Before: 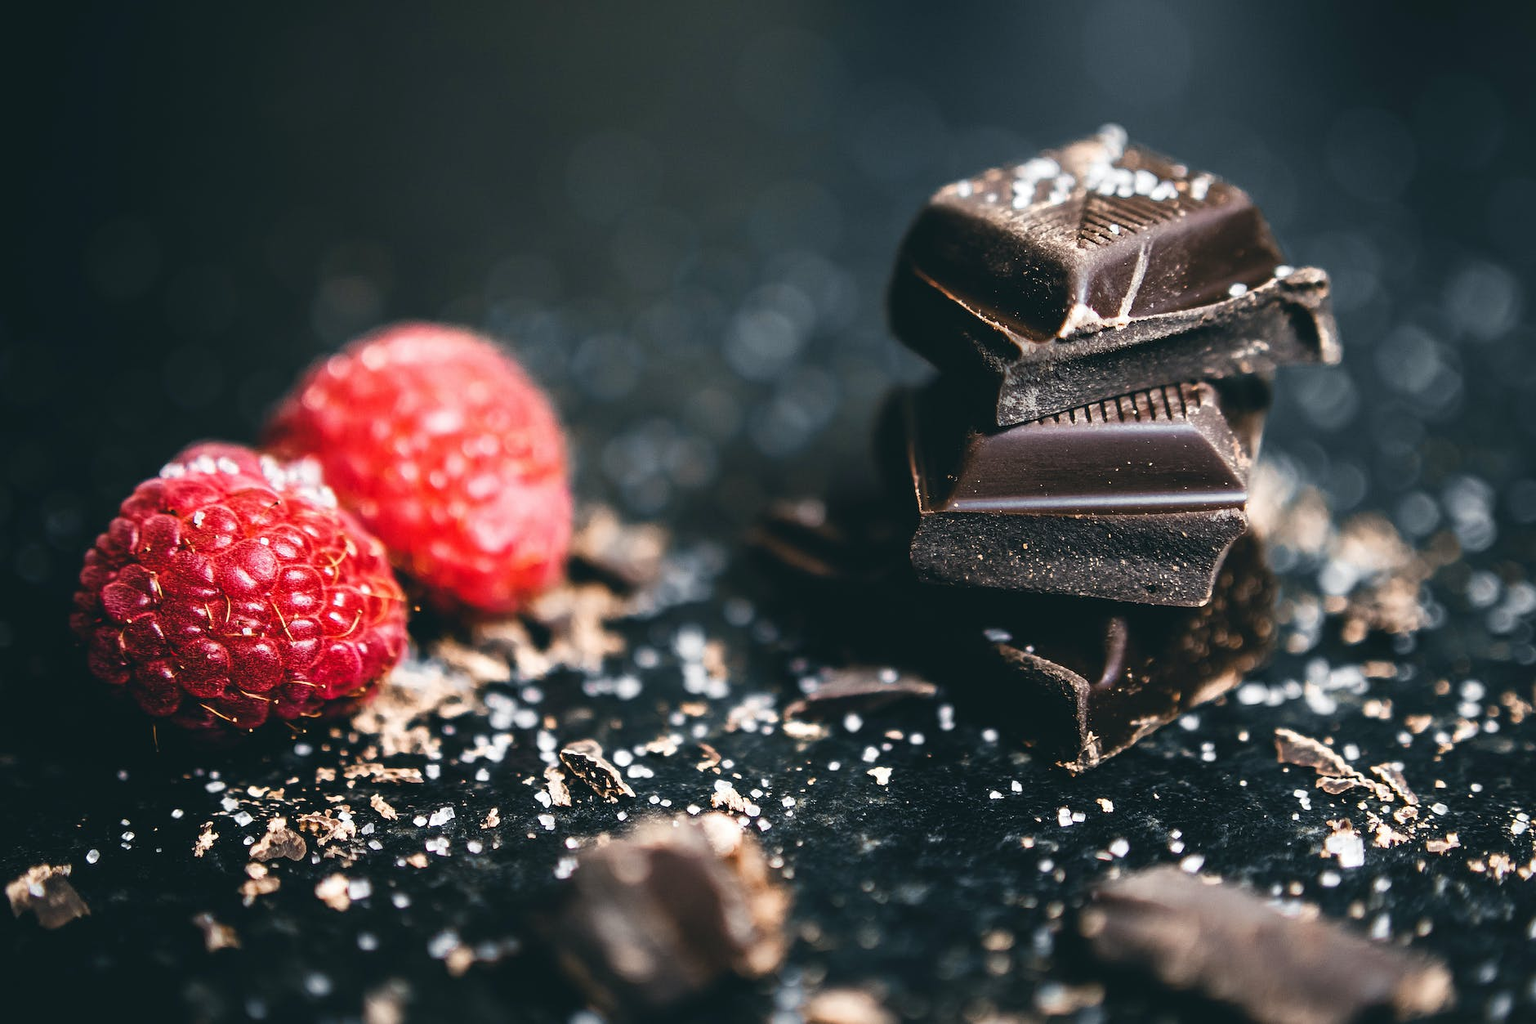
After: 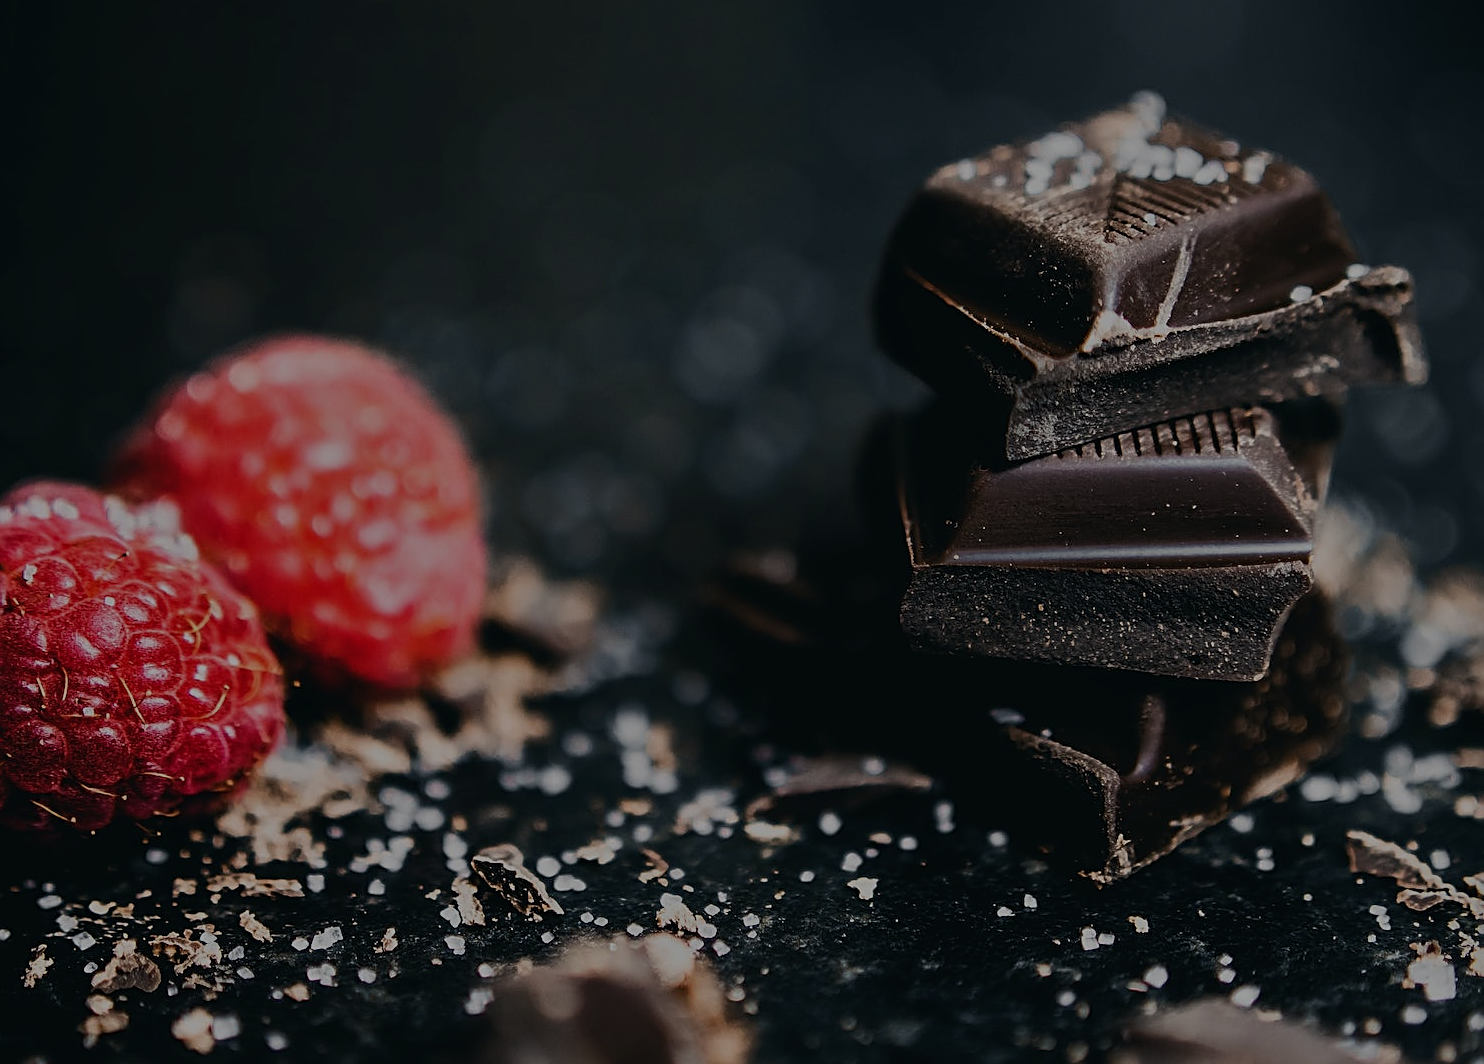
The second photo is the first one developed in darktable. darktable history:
sharpen: on, module defaults
crop: left 11.436%, top 4.879%, right 9.588%, bottom 10.195%
tone equalizer: -8 EV -1.96 EV, -7 EV -1.98 EV, -6 EV -1.99 EV, -5 EV -1.96 EV, -4 EV -2 EV, -3 EV -1.98 EV, -2 EV -1.99 EV, -1 EV -1.61 EV, +0 EV -1.99 EV
